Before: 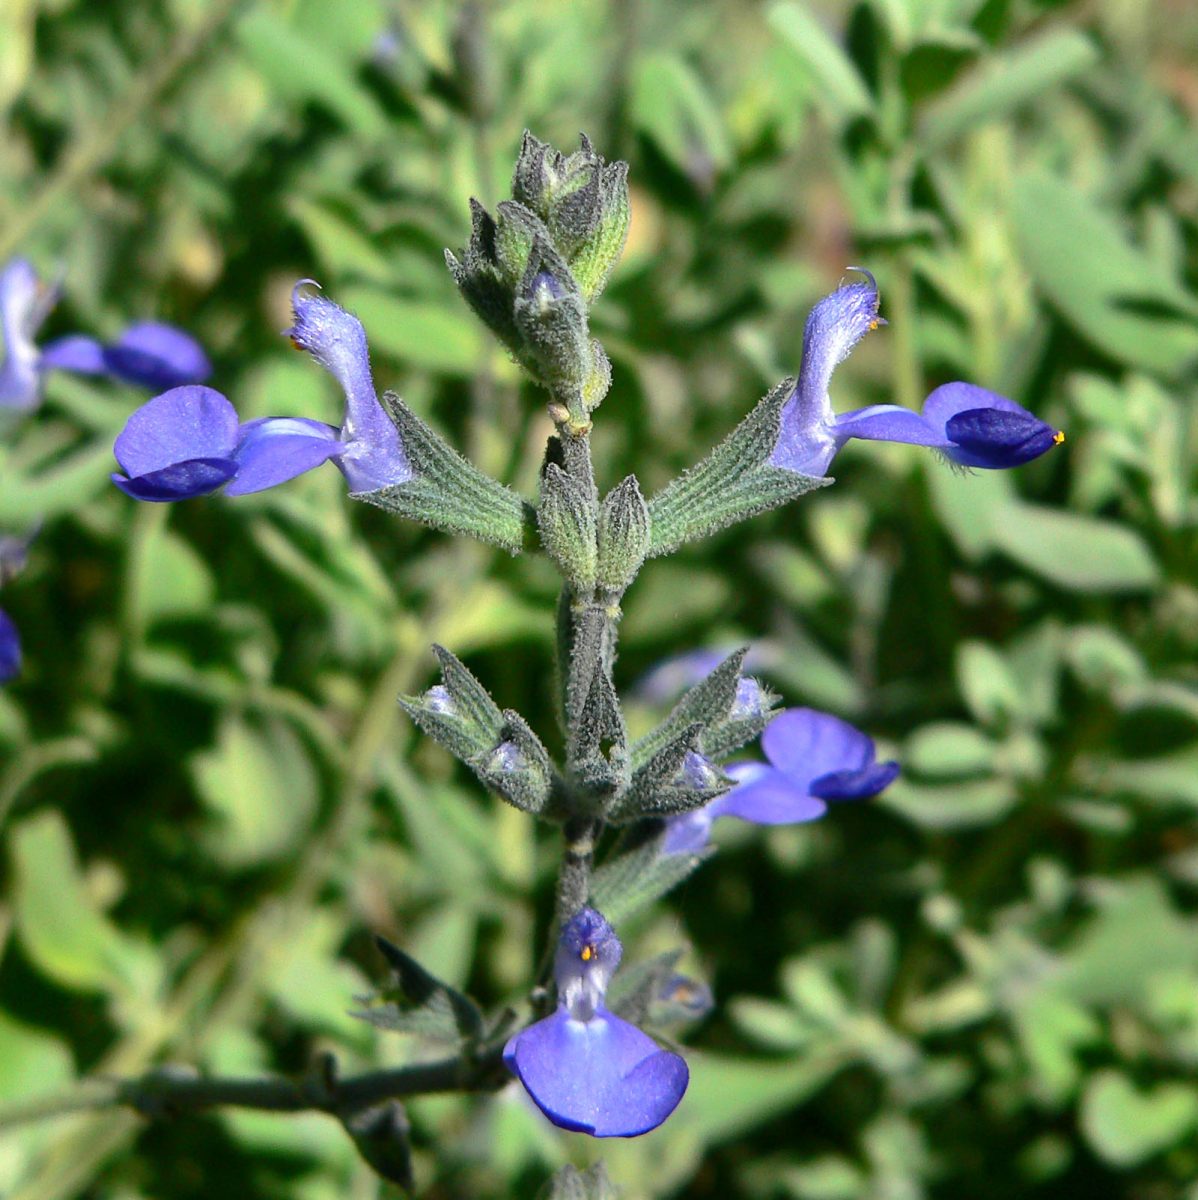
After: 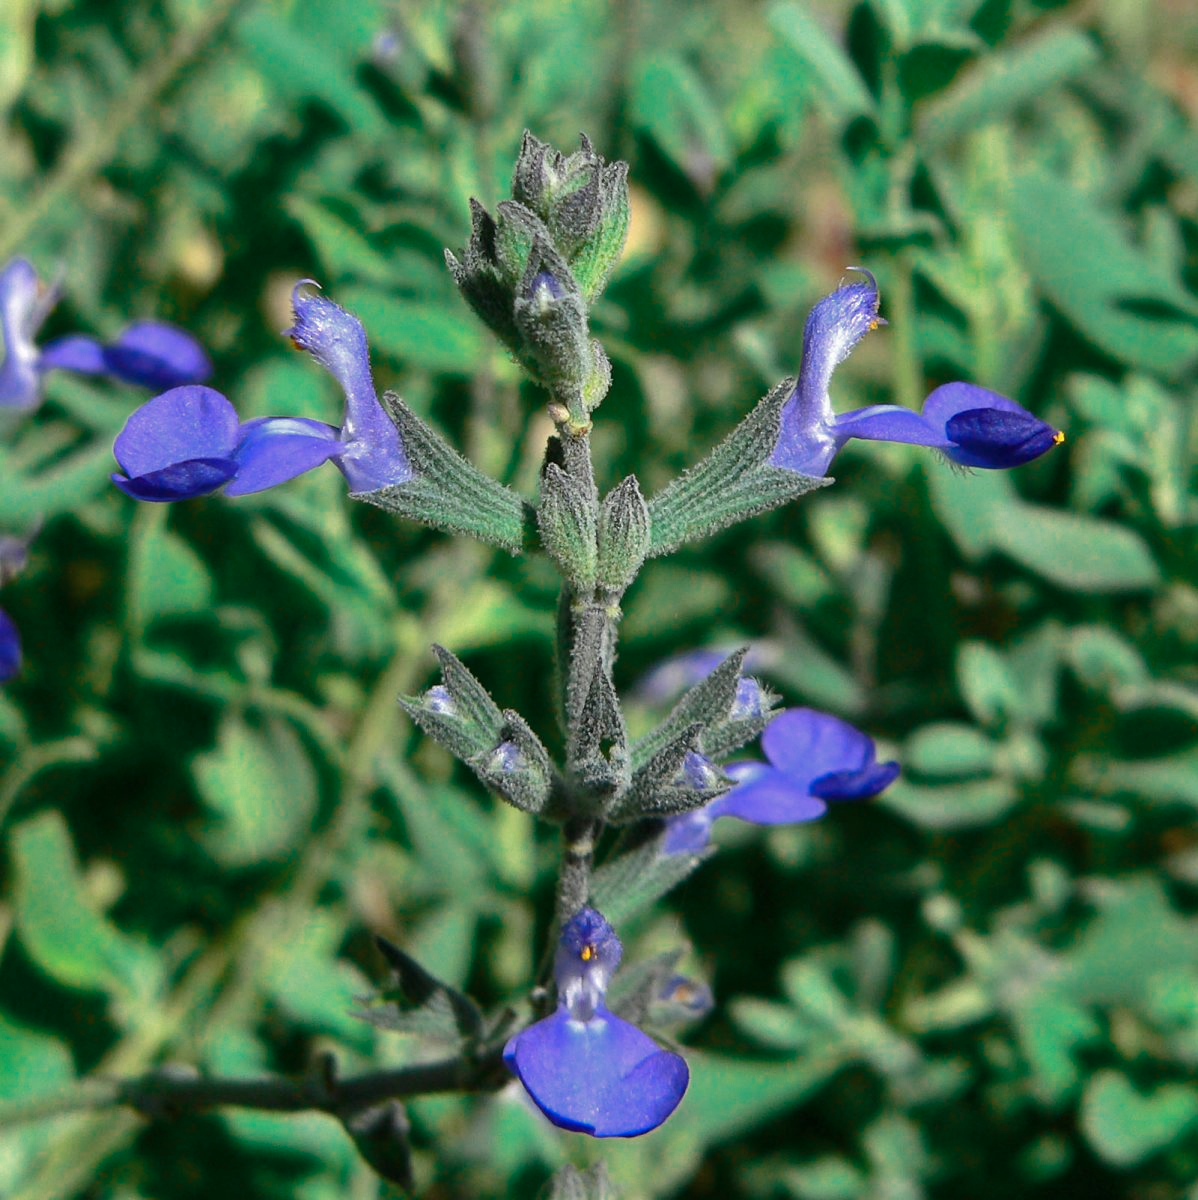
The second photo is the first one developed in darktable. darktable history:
color correction: saturation 1.34
color balance rgb: saturation formula JzAzBz (2021)
color zones: curves: ch0 [(0, 0.5) (0.125, 0.4) (0.25, 0.5) (0.375, 0.4) (0.5, 0.4) (0.625, 0.35) (0.75, 0.35) (0.875, 0.5)]; ch1 [(0, 0.35) (0.125, 0.45) (0.25, 0.35) (0.375, 0.35) (0.5, 0.35) (0.625, 0.35) (0.75, 0.45) (0.875, 0.35)]; ch2 [(0, 0.6) (0.125, 0.5) (0.25, 0.5) (0.375, 0.6) (0.5, 0.6) (0.625, 0.5) (0.75, 0.5) (0.875, 0.5)]
